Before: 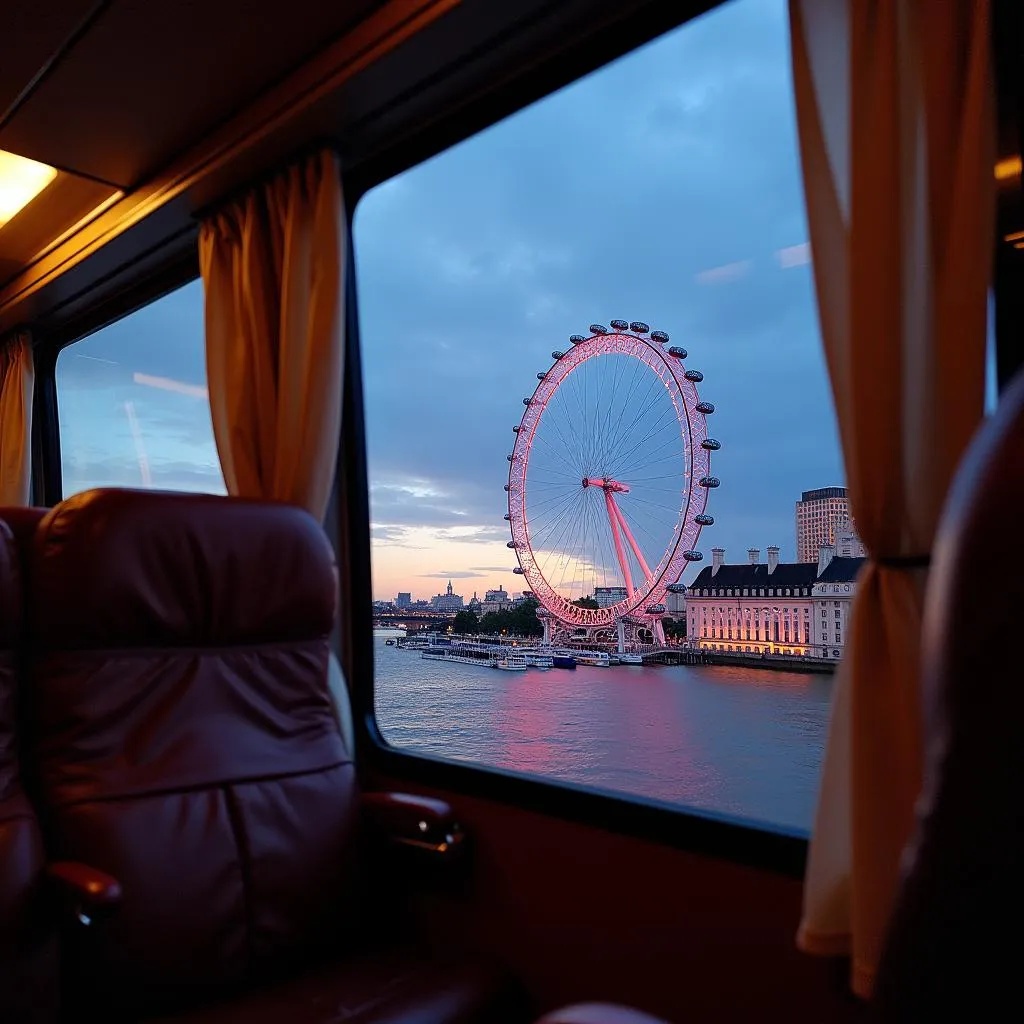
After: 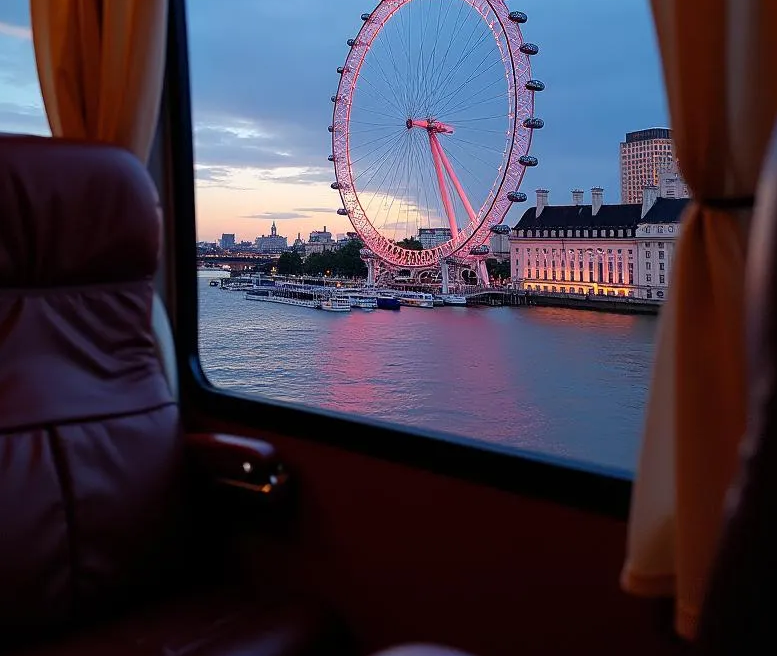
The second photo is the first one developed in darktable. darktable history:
crop and rotate: left 17.237%, top 35.076%, right 6.808%, bottom 0.79%
